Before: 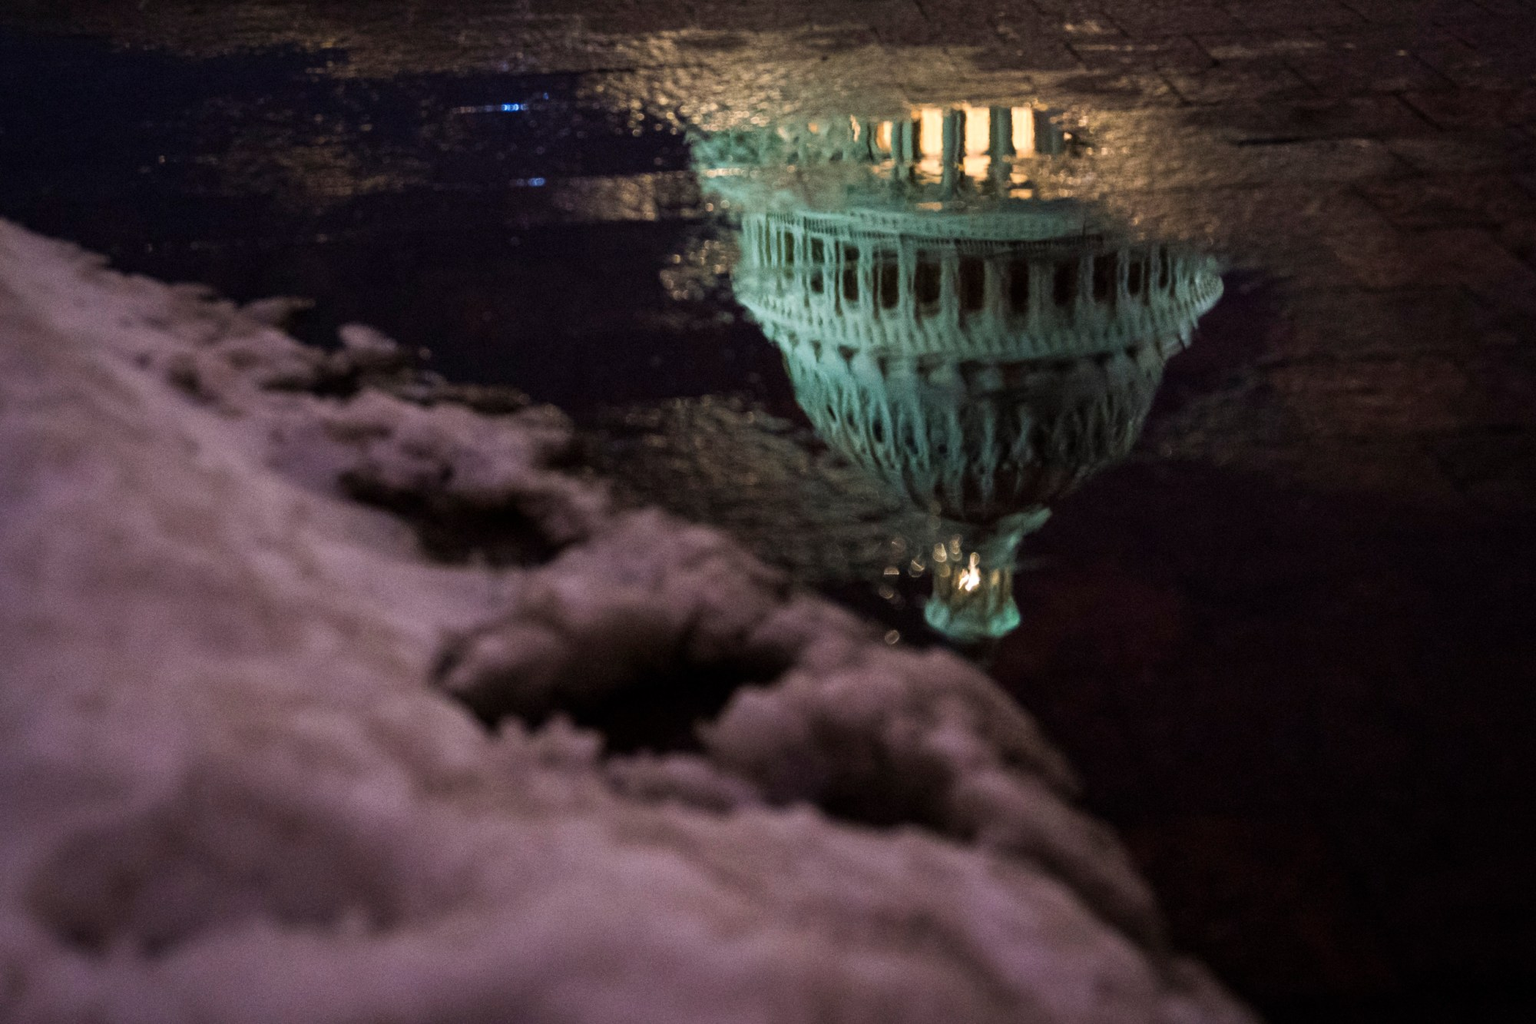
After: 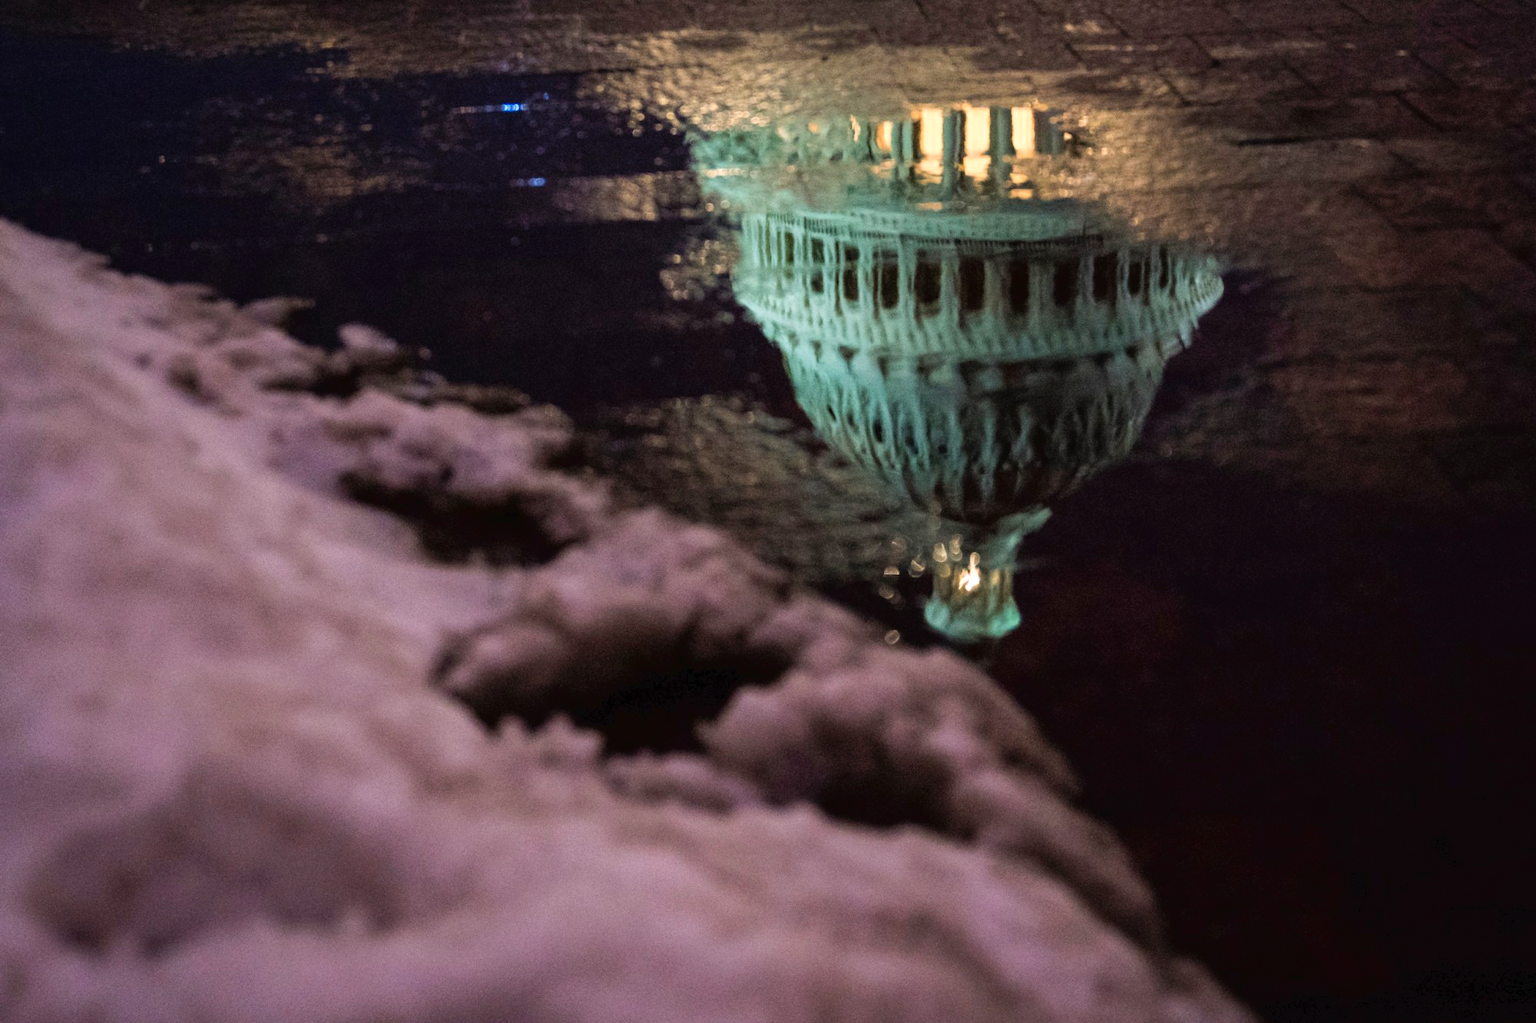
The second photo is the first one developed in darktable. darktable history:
tone curve: curves: ch0 [(0, 0) (0.003, 0.022) (0.011, 0.025) (0.025, 0.032) (0.044, 0.055) (0.069, 0.089) (0.1, 0.133) (0.136, 0.18) (0.177, 0.231) (0.224, 0.291) (0.277, 0.35) (0.335, 0.42) (0.399, 0.496) (0.468, 0.561) (0.543, 0.632) (0.623, 0.706) (0.709, 0.783) (0.801, 0.865) (0.898, 0.947) (1, 1)], color space Lab, linked channels, preserve colors none
